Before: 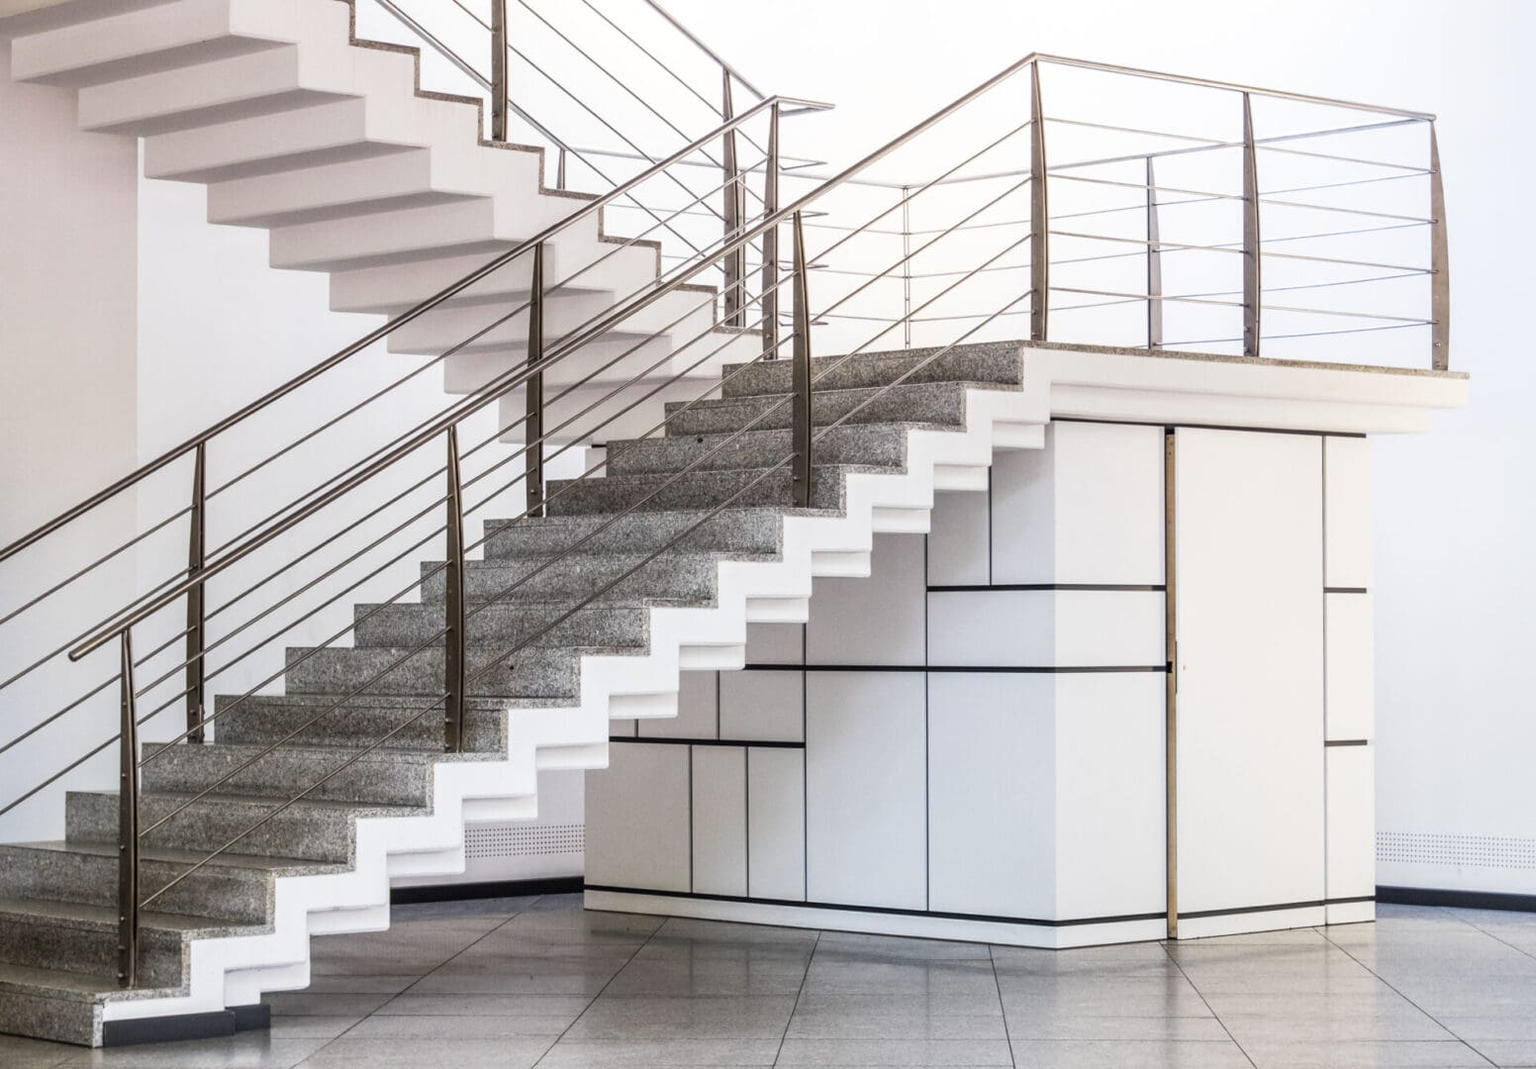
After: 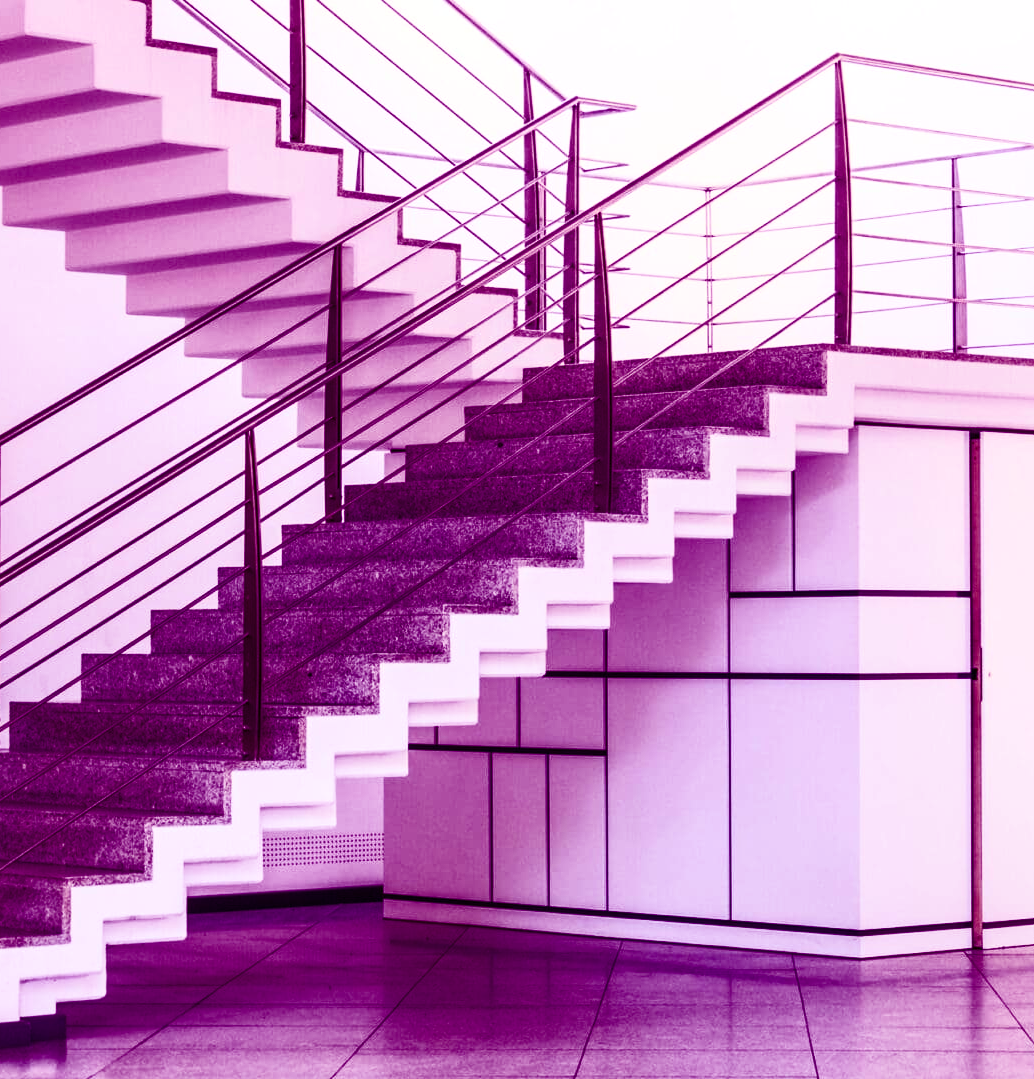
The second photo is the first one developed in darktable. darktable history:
color balance: mode lift, gamma, gain (sRGB), lift [1, 1, 0.101, 1]
contrast brightness saturation: contrast 0.24, brightness 0.09
crop and rotate: left 13.409%, right 19.924%
